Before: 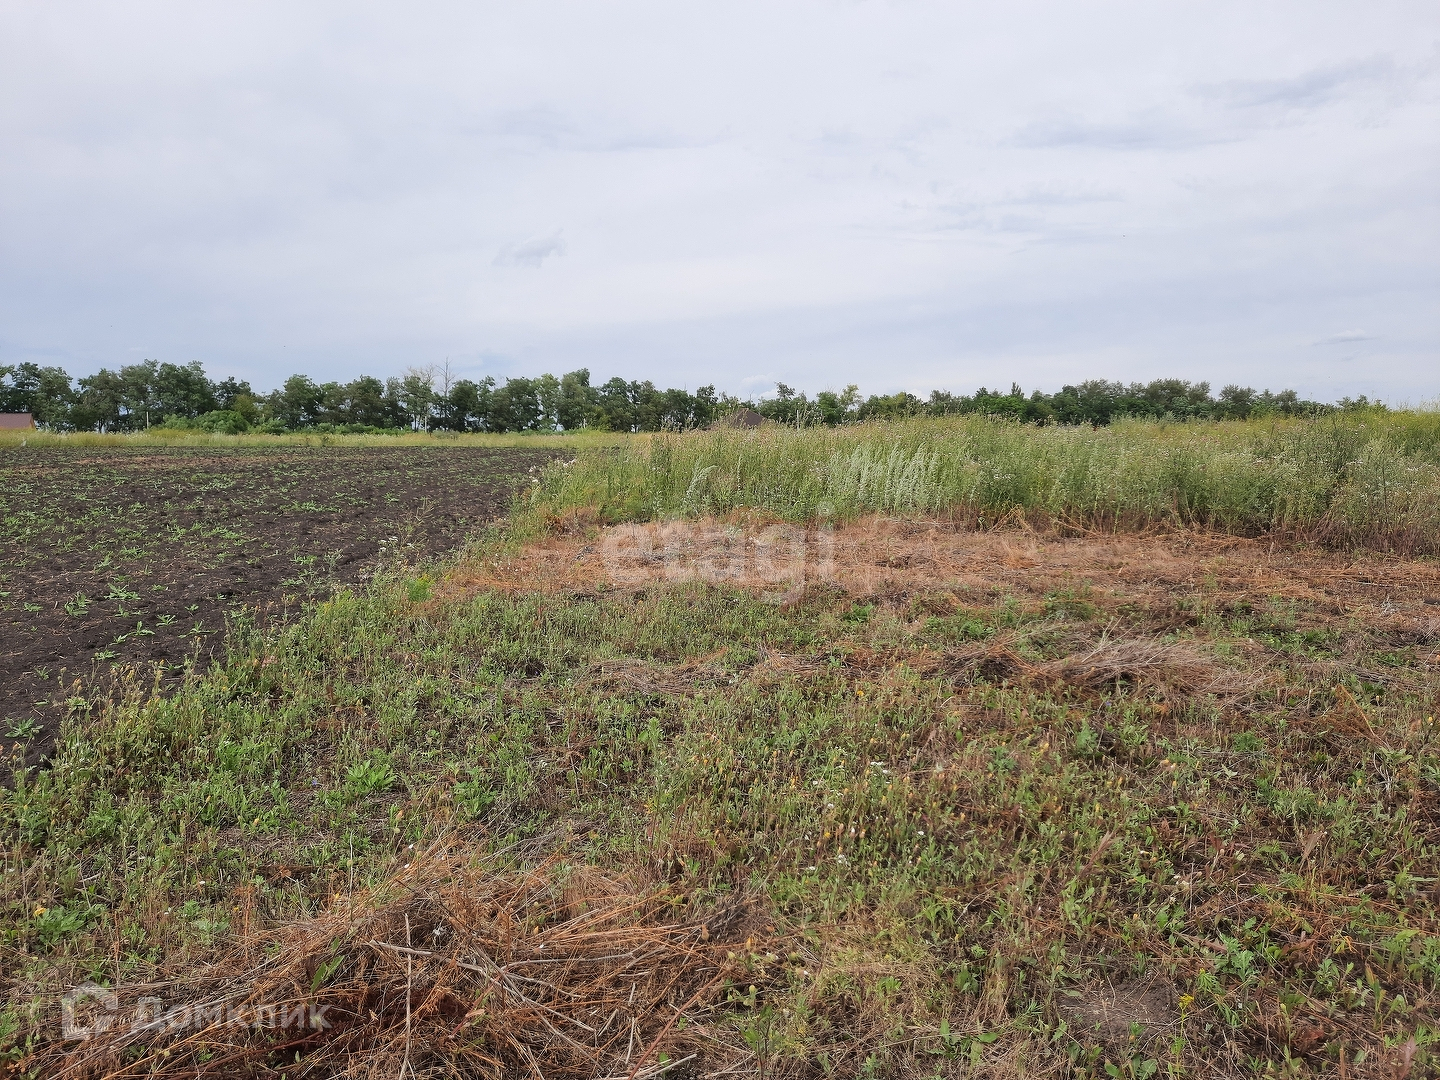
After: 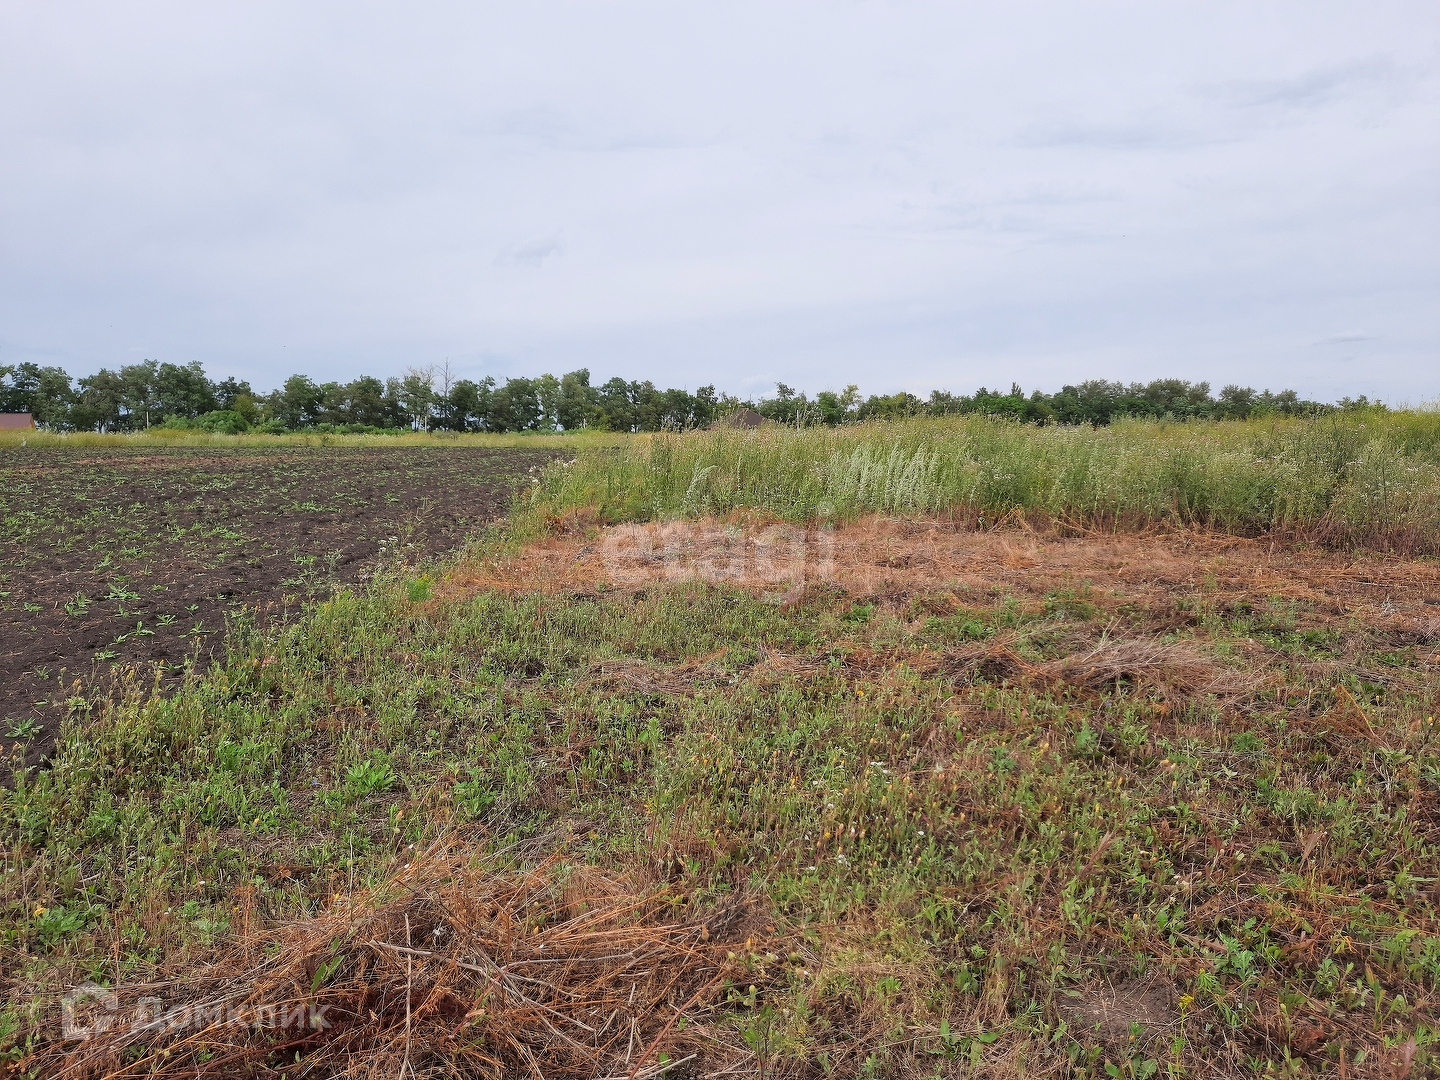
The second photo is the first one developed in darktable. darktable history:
tone curve: curves: ch0 [(0.013, 0) (0.061, 0.059) (0.239, 0.256) (0.502, 0.501) (0.683, 0.676) (0.761, 0.773) (0.858, 0.858) (0.987, 0.945)]; ch1 [(0, 0) (0.172, 0.123) (0.304, 0.267) (0.414, 0.395) (0.472, 0.473) (0.502, 0.502) (0.521, 0.528) (0.583, 0.595) (0.654, 0.673) (0.728, 0.761) (1, 1)]; ch2 [(0, 0) (0.411, 0.424) (0.485, 0.476) (0.502, 0.501) (0.553, 0.557) (0.57, 0.576) (1, 1)], color space Lab, independent channels, preserve colors none
